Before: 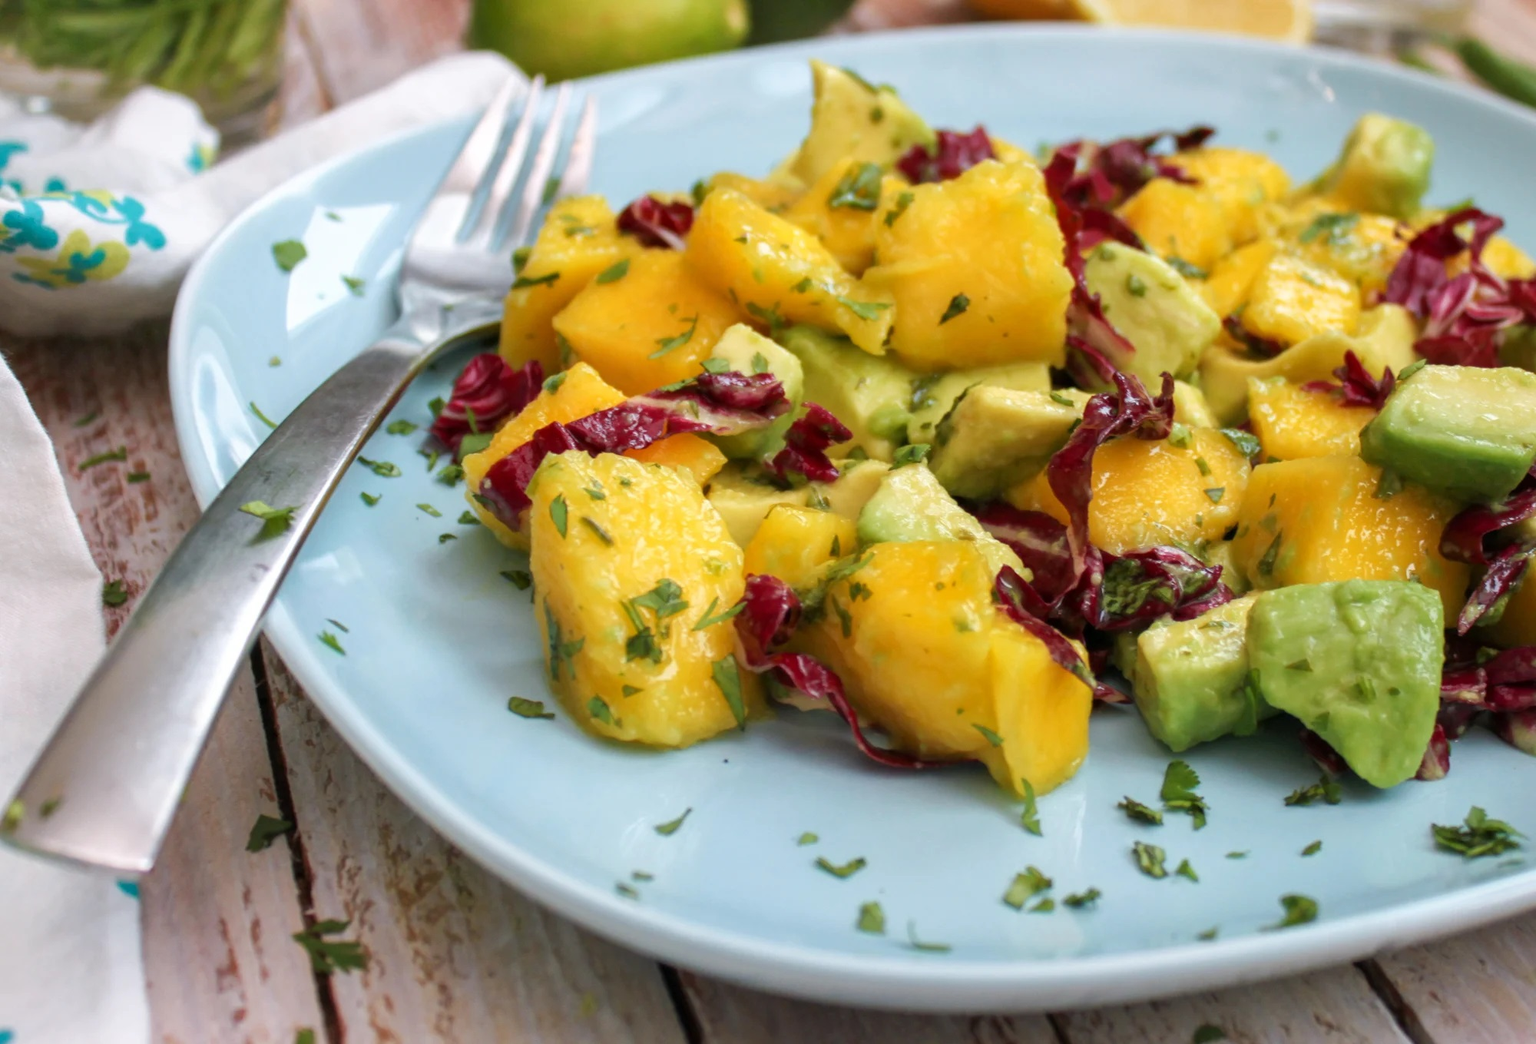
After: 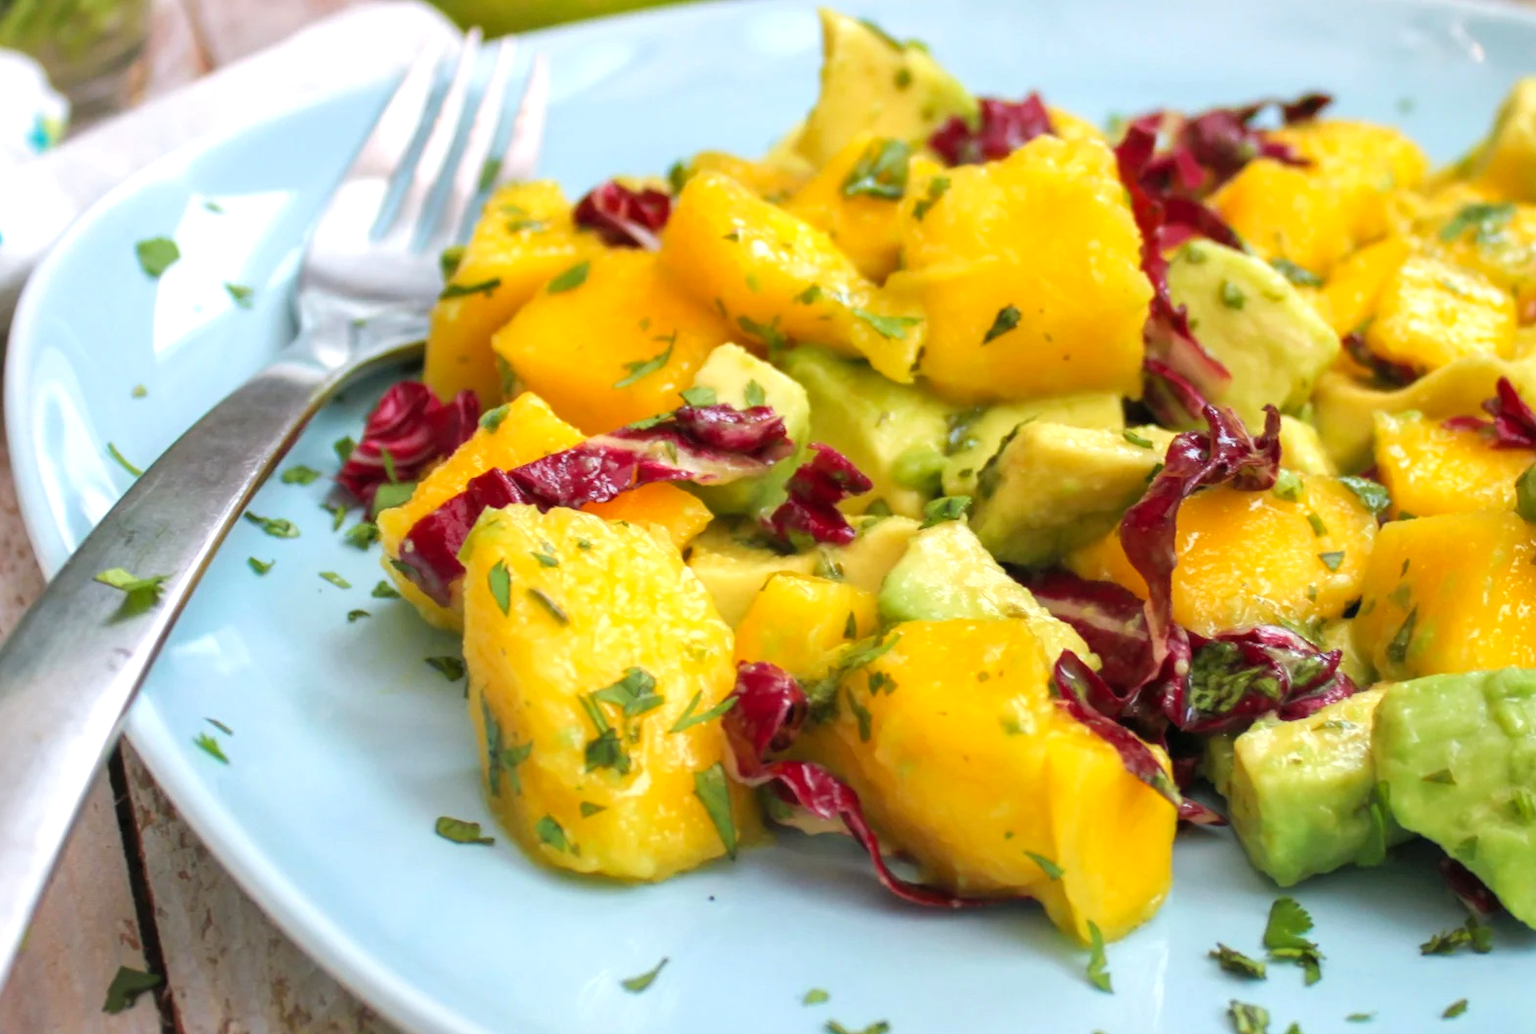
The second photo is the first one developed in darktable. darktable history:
crop and rotate: left 10.77%, top 5.1%, right 10.41%, bottom 16.76%
exposure: black level correction 0, exposure 0.3 EV, compensate highlight preservation false
contrast brightness saturation: contrast 0.03, brightness 0.06, saturation 0.13
